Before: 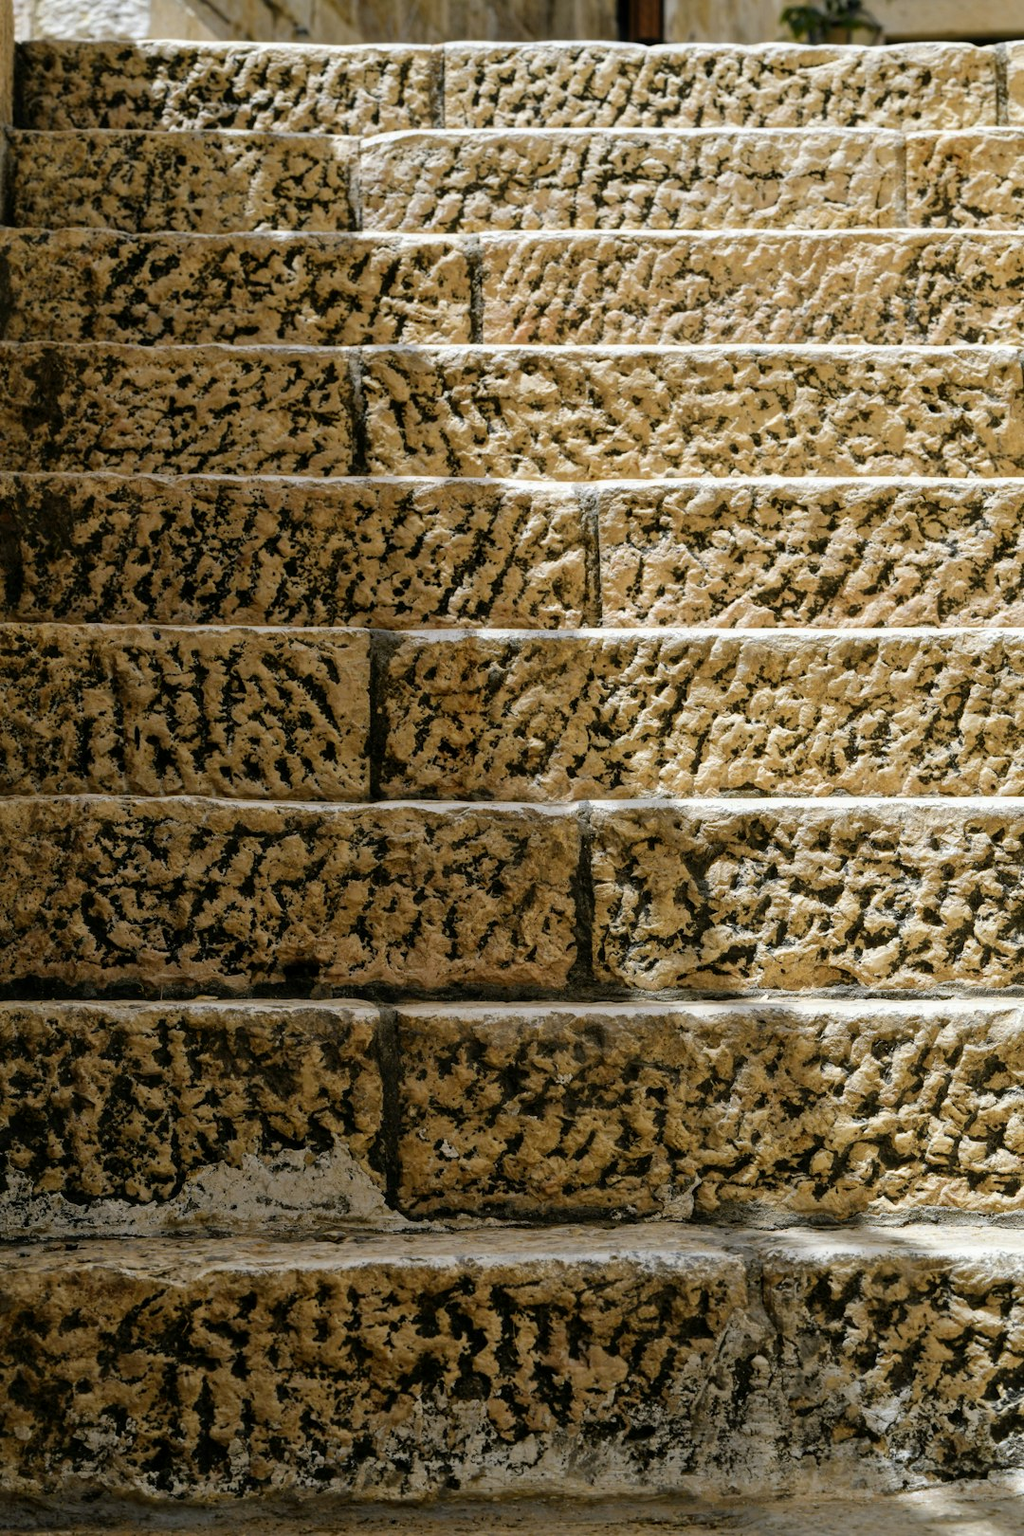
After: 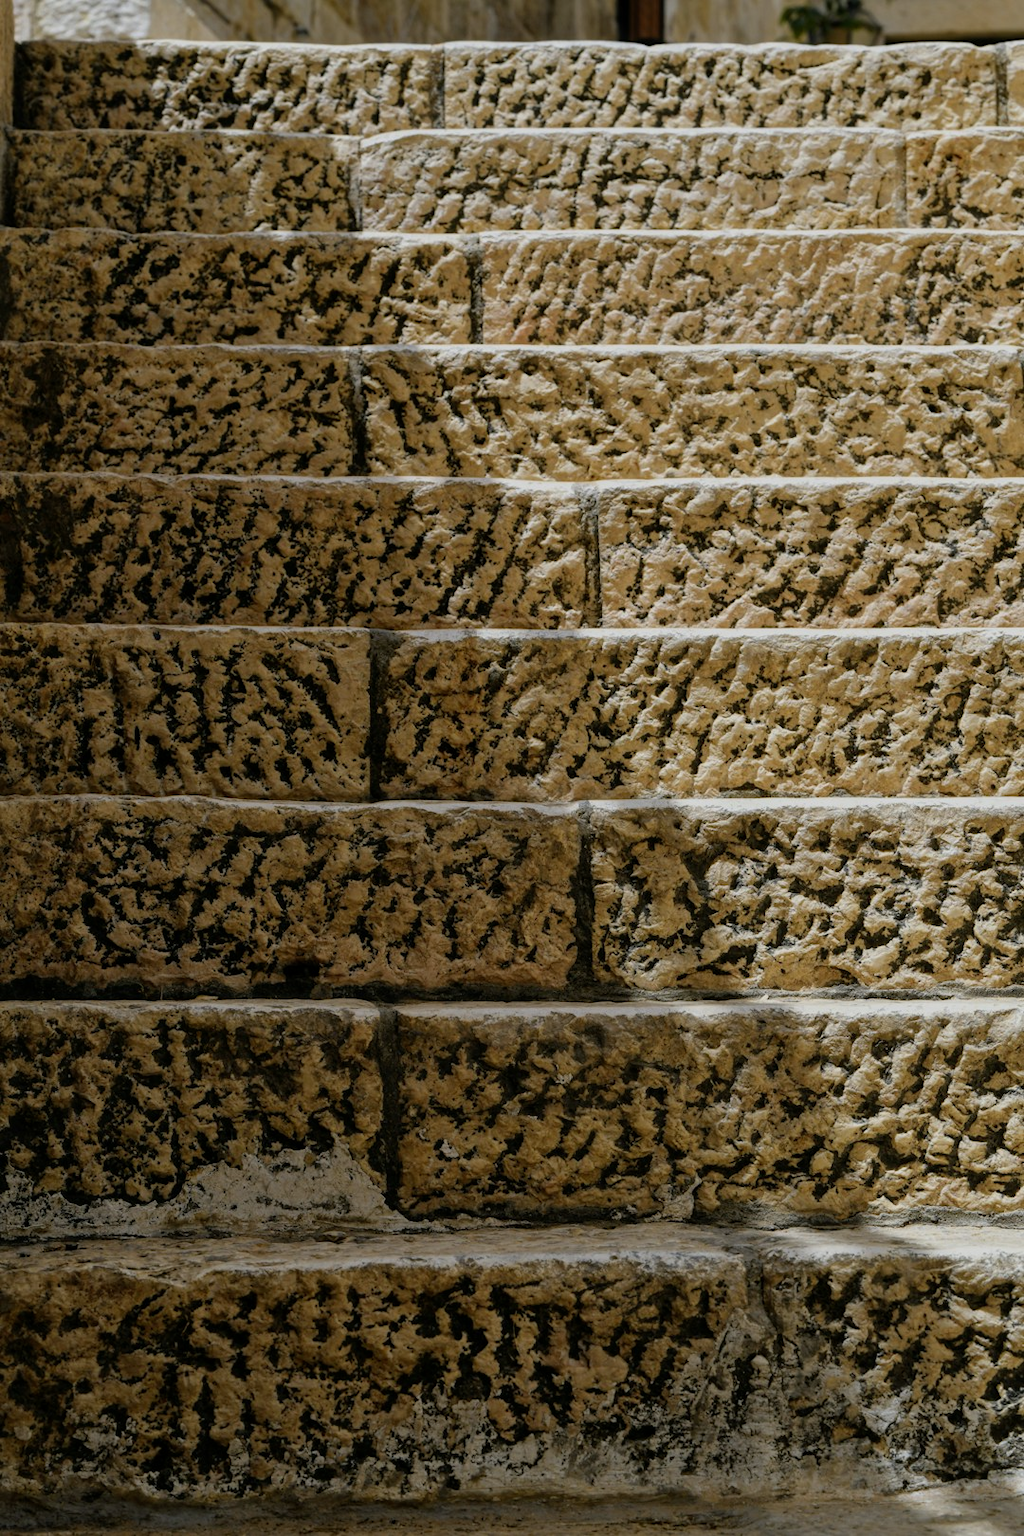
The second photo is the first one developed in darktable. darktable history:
exposure: exposure -0.558 EV, compensate exposure bias true, compensate highlight preservation false
